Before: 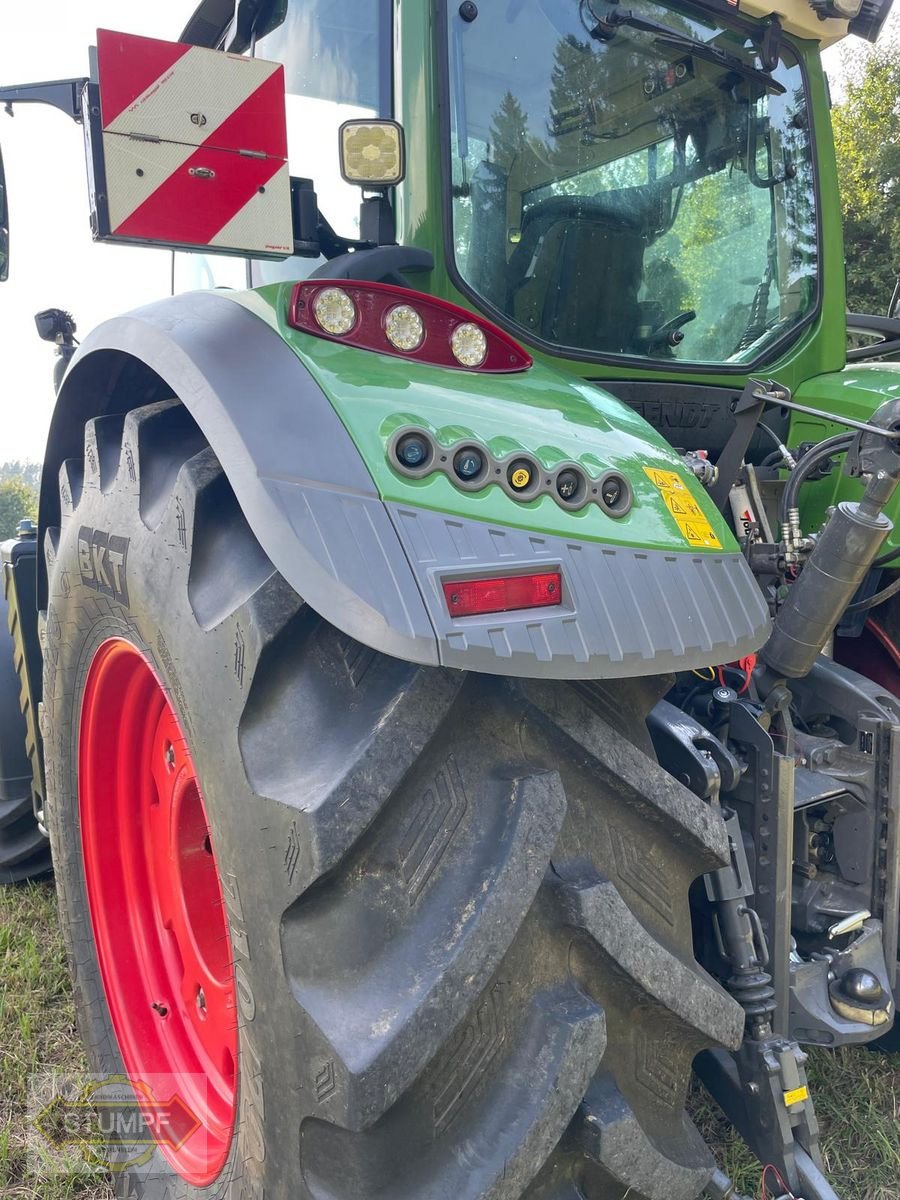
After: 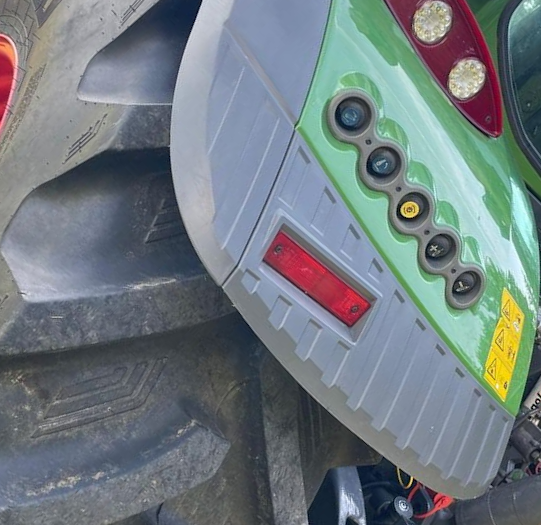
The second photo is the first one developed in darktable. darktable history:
crop and rotate: angle -44.58°, top 16.114%, right 0.793%, bottom 11.754%
